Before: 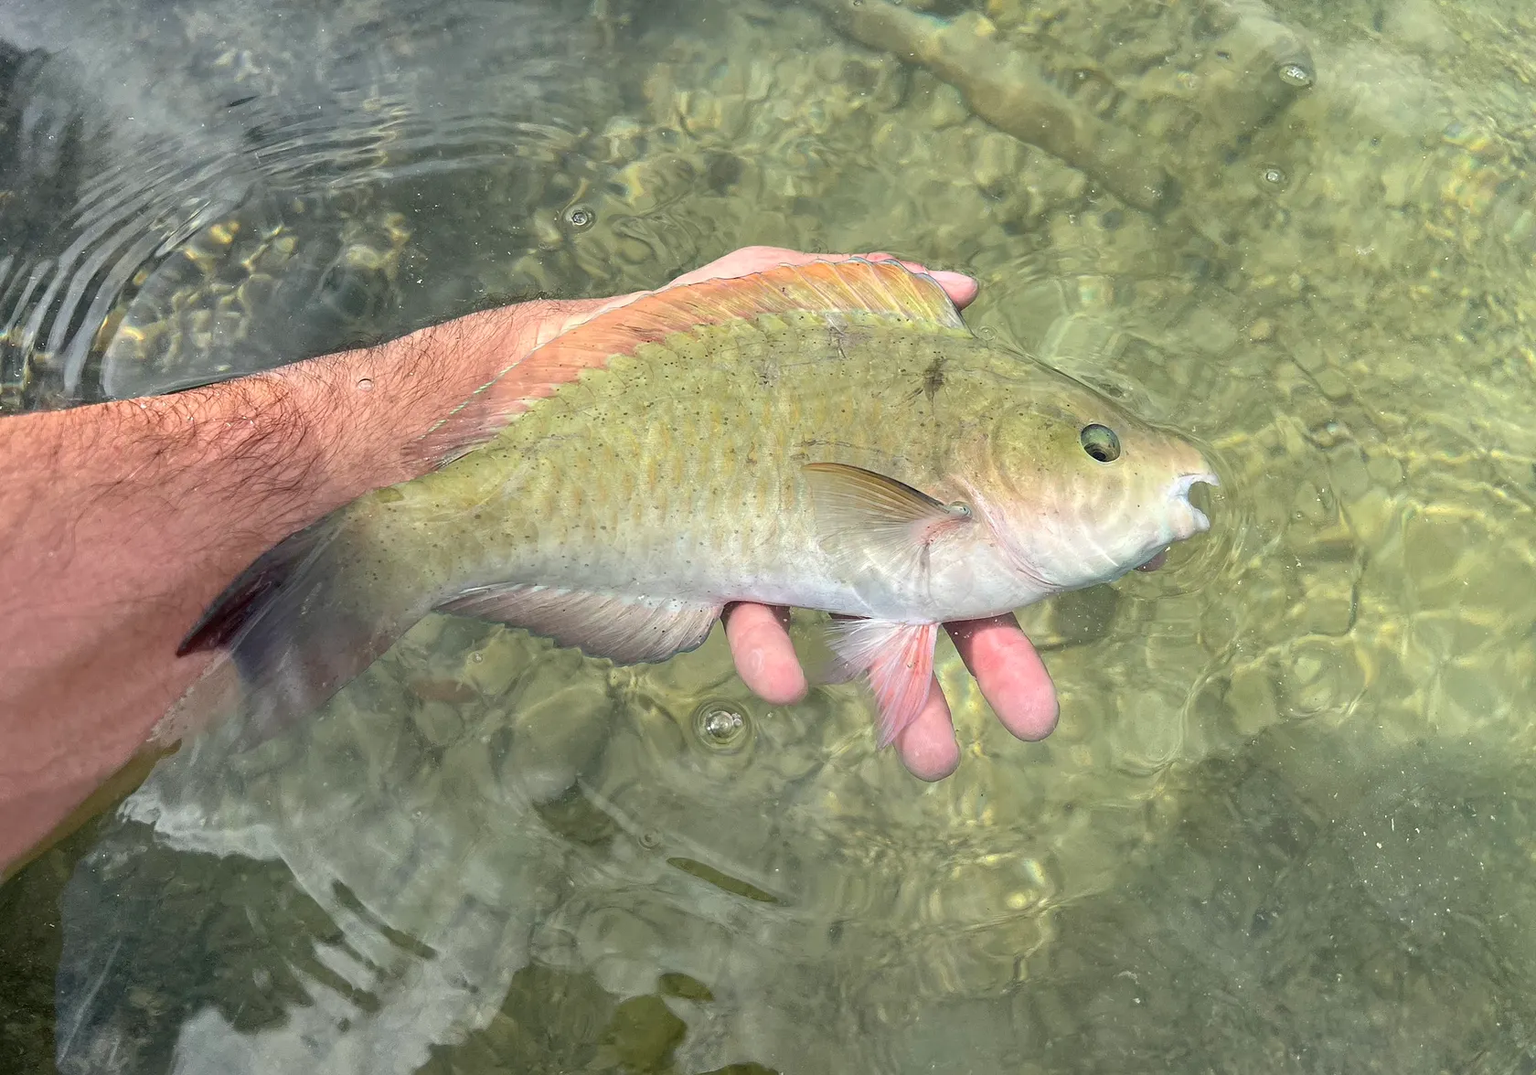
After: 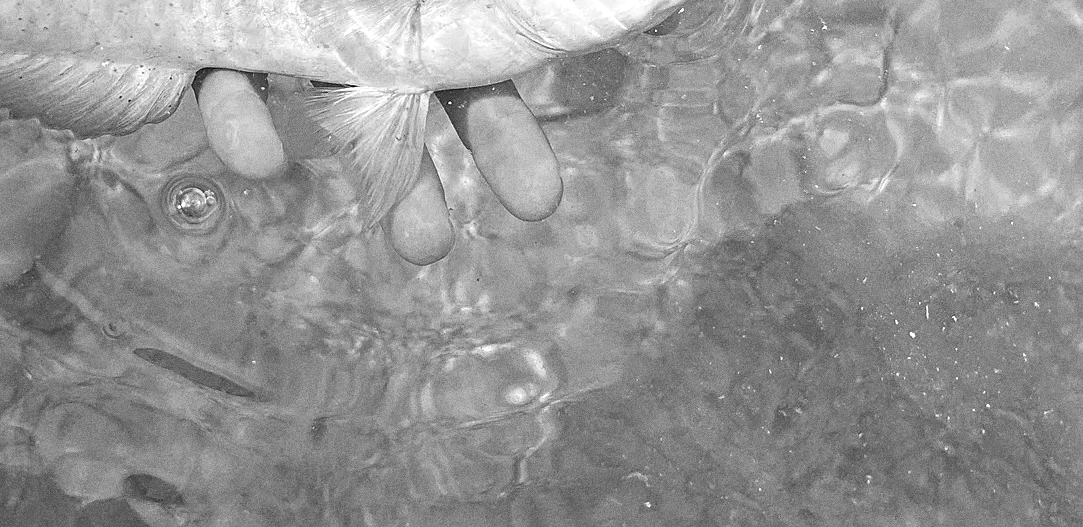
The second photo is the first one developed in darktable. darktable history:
crop and rotate: left 35.509%, top 50.238%, bottom 4.934%
exposure: exposure 0.2 EV, compensate highlight preservation false
monochrome: a -11.7, b 1.62, size 0.5, highlights 0.38
sharpen: radius 2.167, amount 0.381, threshold 0
grain: coarseness 9.61 ISO, strength 35.62%
